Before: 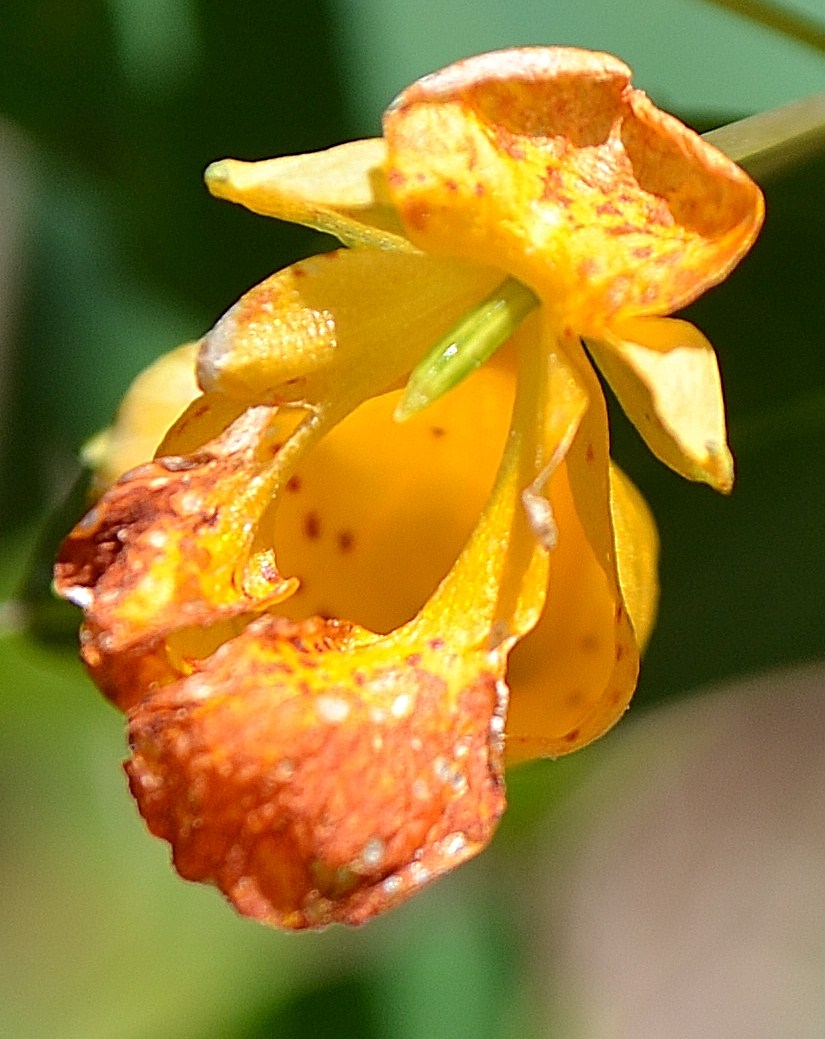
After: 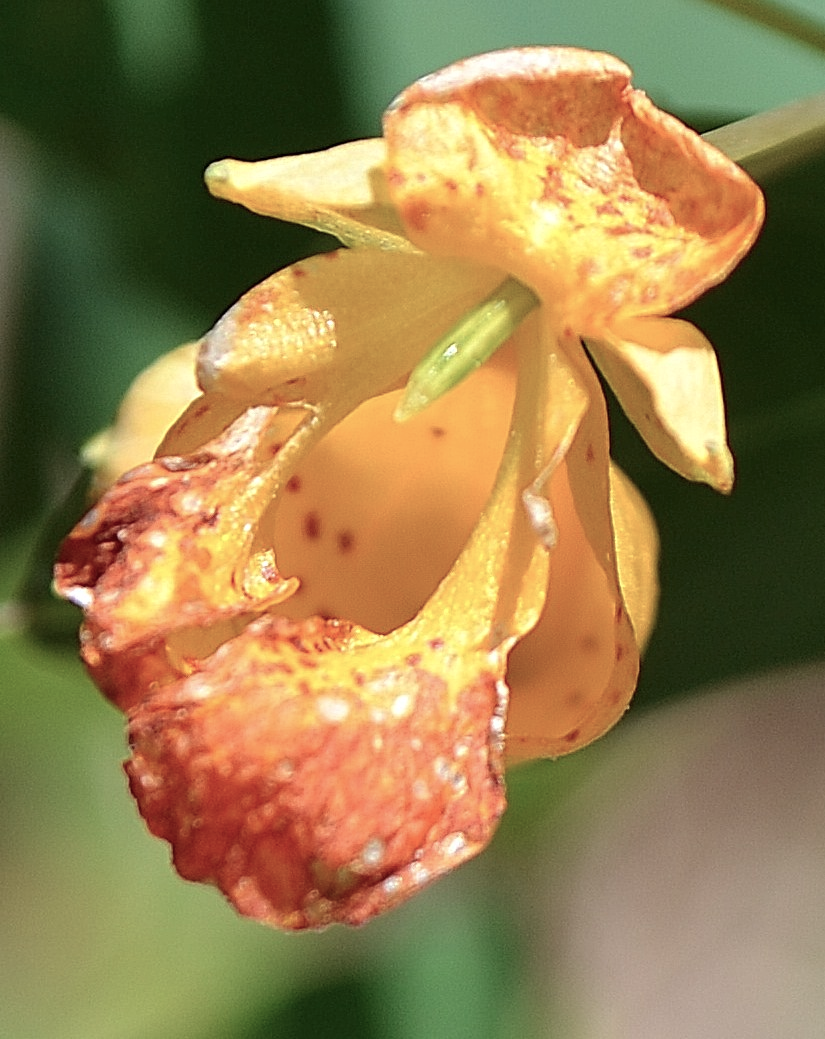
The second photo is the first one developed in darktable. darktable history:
color balance: input saturation 100.43%, contrast fulcrum 14.22%, output saturation 70.41%
color zones: curves: ch0 [(0, 0.613) (0.01, 0.613) (0.245, 0.448) (0.498, 0.529) (0.642, 0.665) (0.879, 0.777) (0.99, 0.613)]; ch1 [(0, 0) (0.143, 0) (0.286, 0) (0.429, 0) (0.571, 0) (0.714, 0) (0.857, 0)], mix -121.96%
